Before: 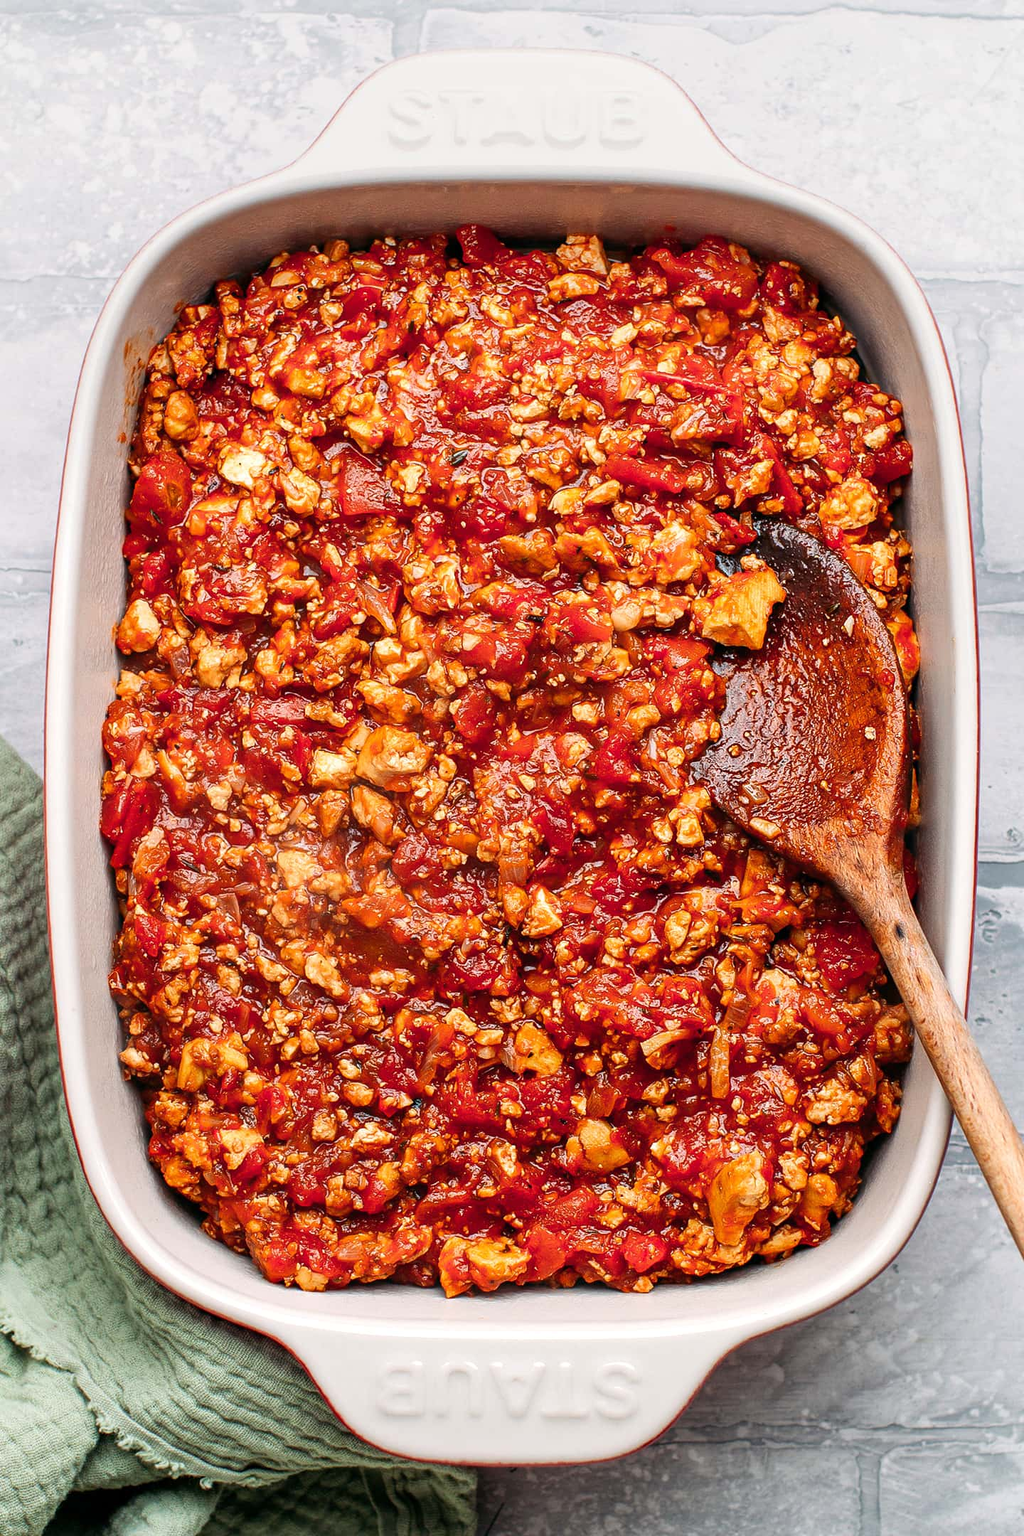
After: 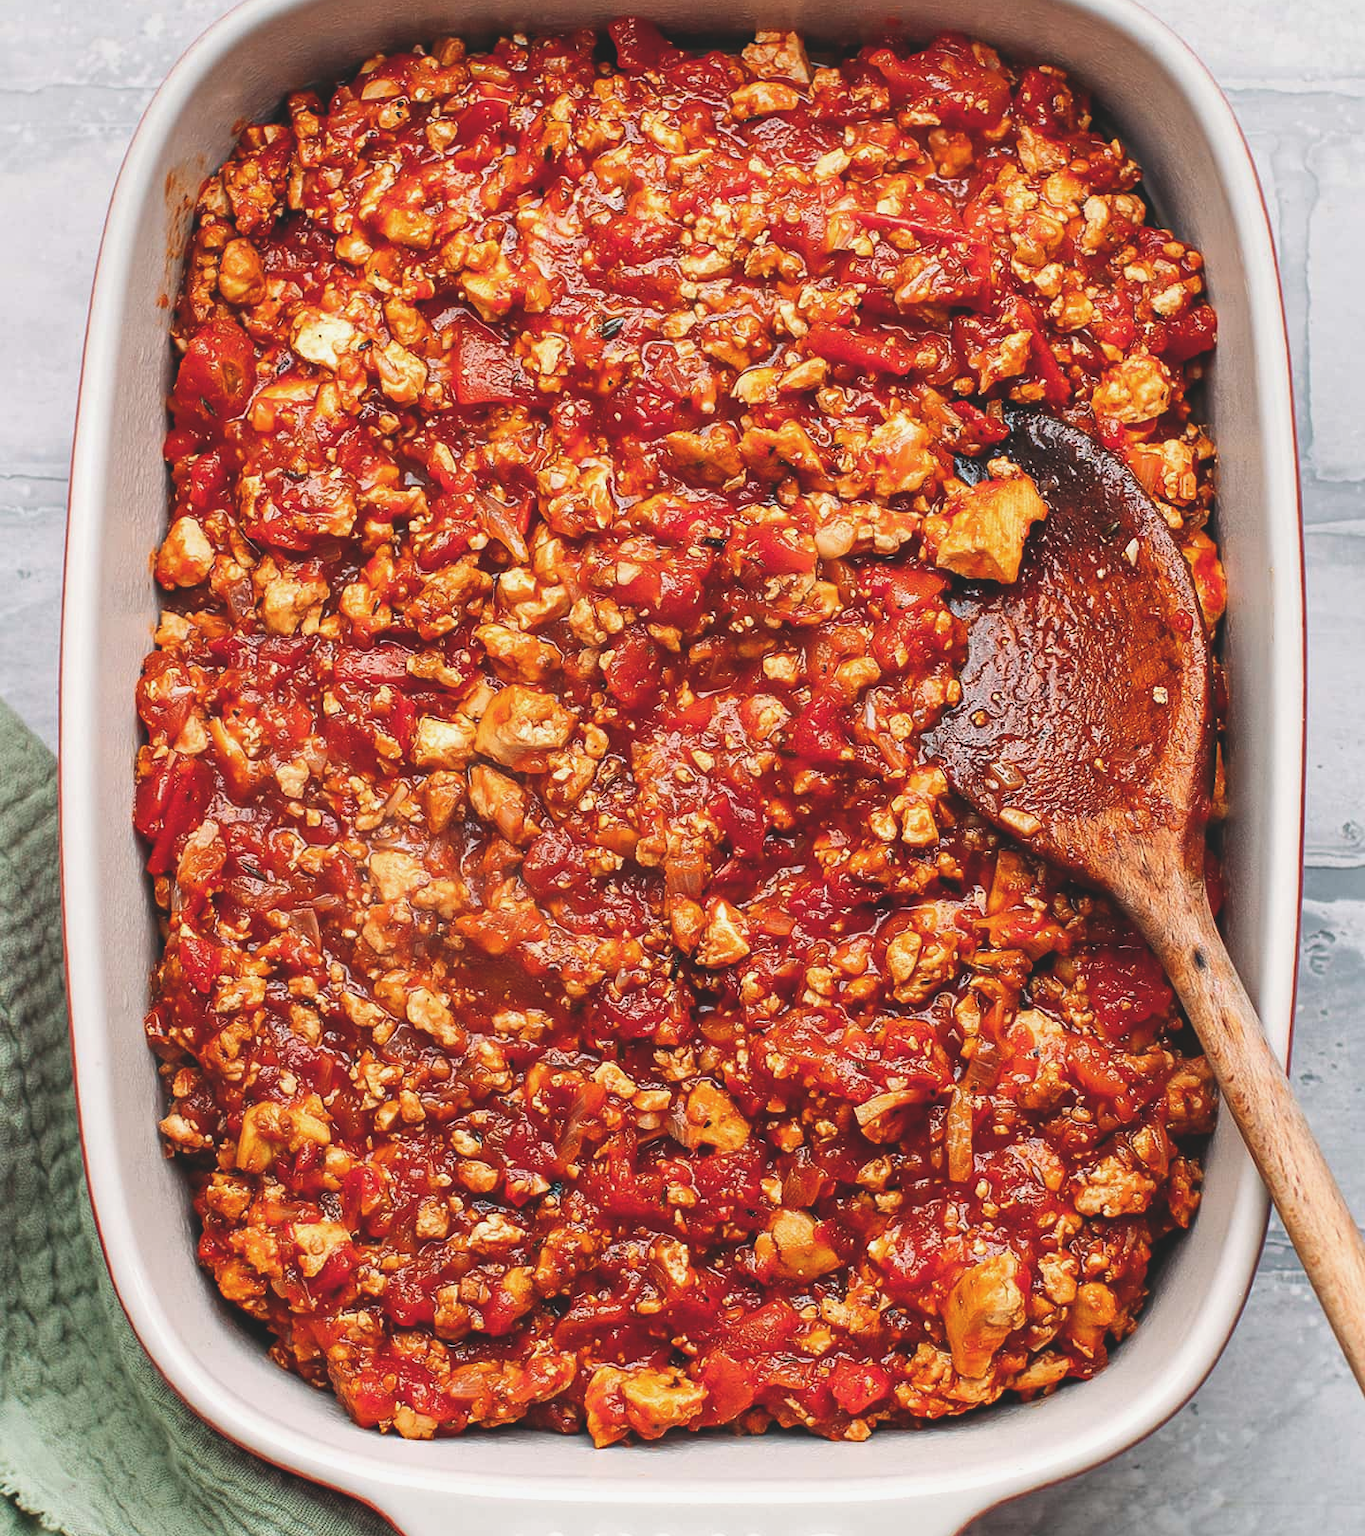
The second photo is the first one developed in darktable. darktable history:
crop: top 13.819%, bottom 11.169%
exposure: black level correction -0.015, exposure -0.125 EV, compensate highlight preservation false
